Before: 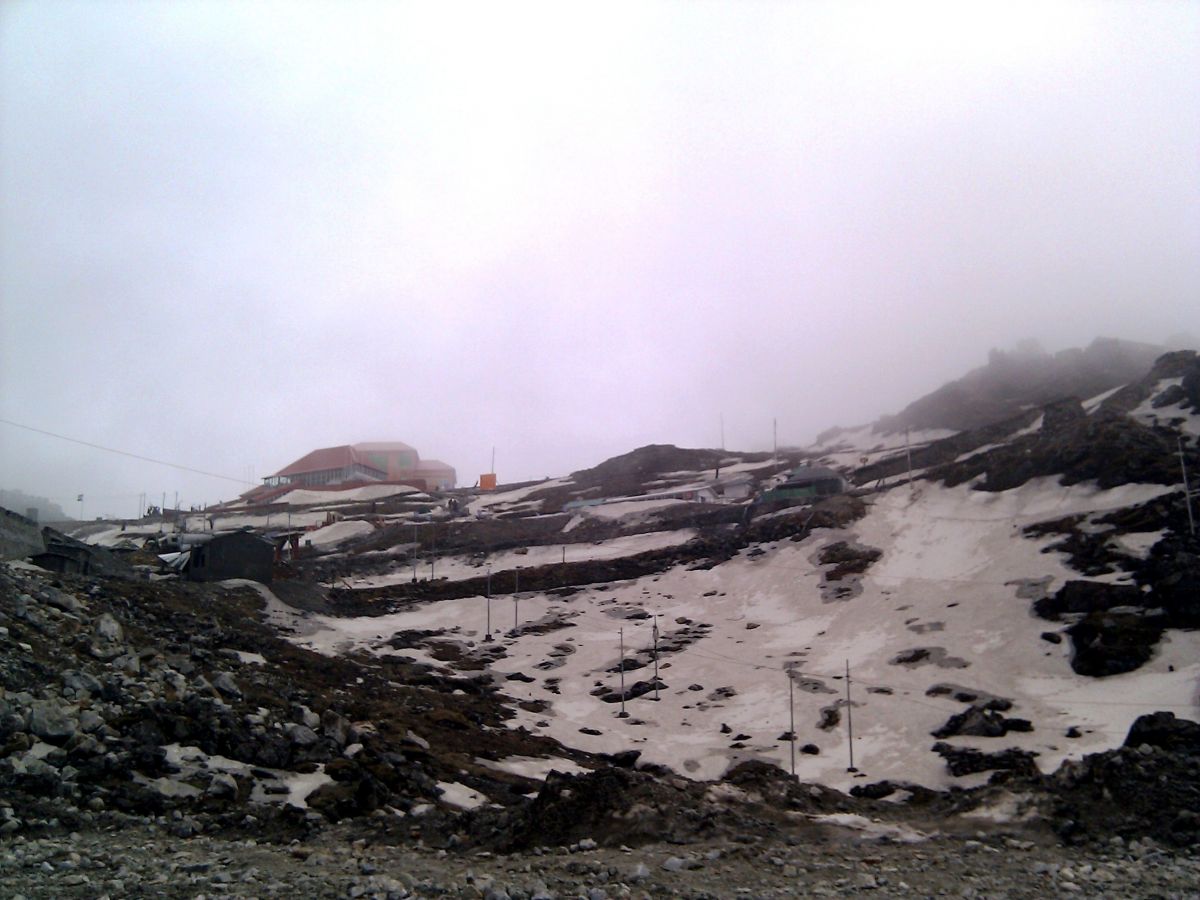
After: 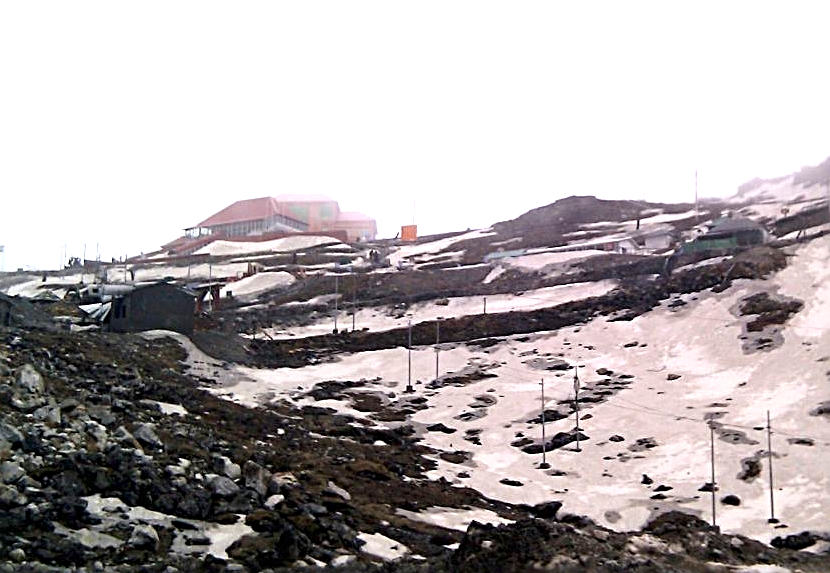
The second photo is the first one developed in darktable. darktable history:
crop: left 6.645%, top 27.725%, right 24.151%, bottom 8.54%
sharpen: radius 2.646, amount 0.66
exposure: black level correction 0, exposure 1.199 EV, compensate highlight preservation false
